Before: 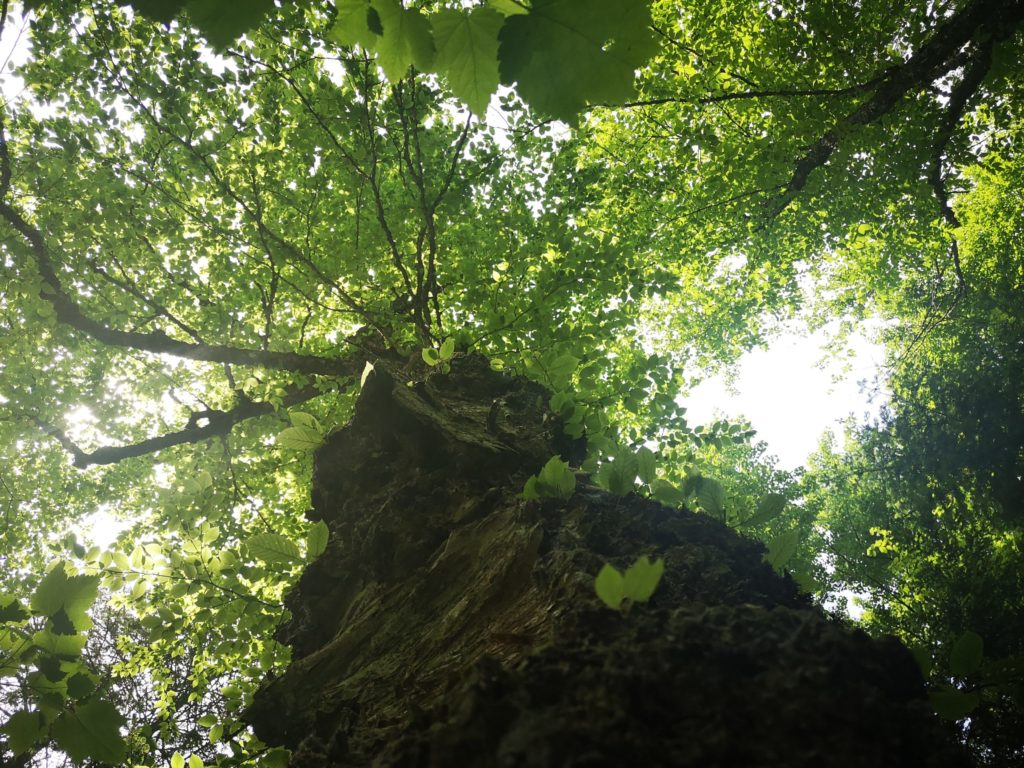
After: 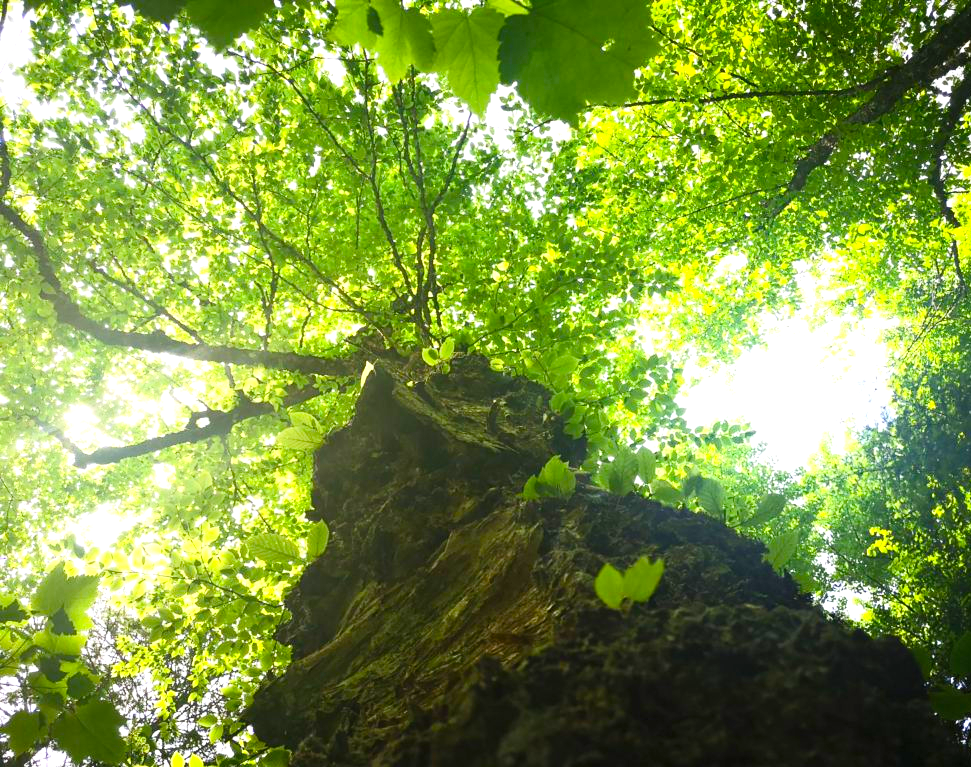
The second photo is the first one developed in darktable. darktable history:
crop and rotate: right 5.167%
color balance rgb: linear chroma grading › global chroma 8.12%, perceptual saturation grading › global saturation 9.07%, perceptual saturation grading › highlights -13.84%, perceptual saturation grading › mid-tones 14.88%, perceptual saturation grading › shadows 22.8%, perceptual brilliance grading › highlights 2.61%, global vibrance 12.07%
contrast brightness saturation: contrast 0.2, brightness 0.16, saturation 0.22
exposure: exposure 0.74 EV, compensate highlight preservation false
